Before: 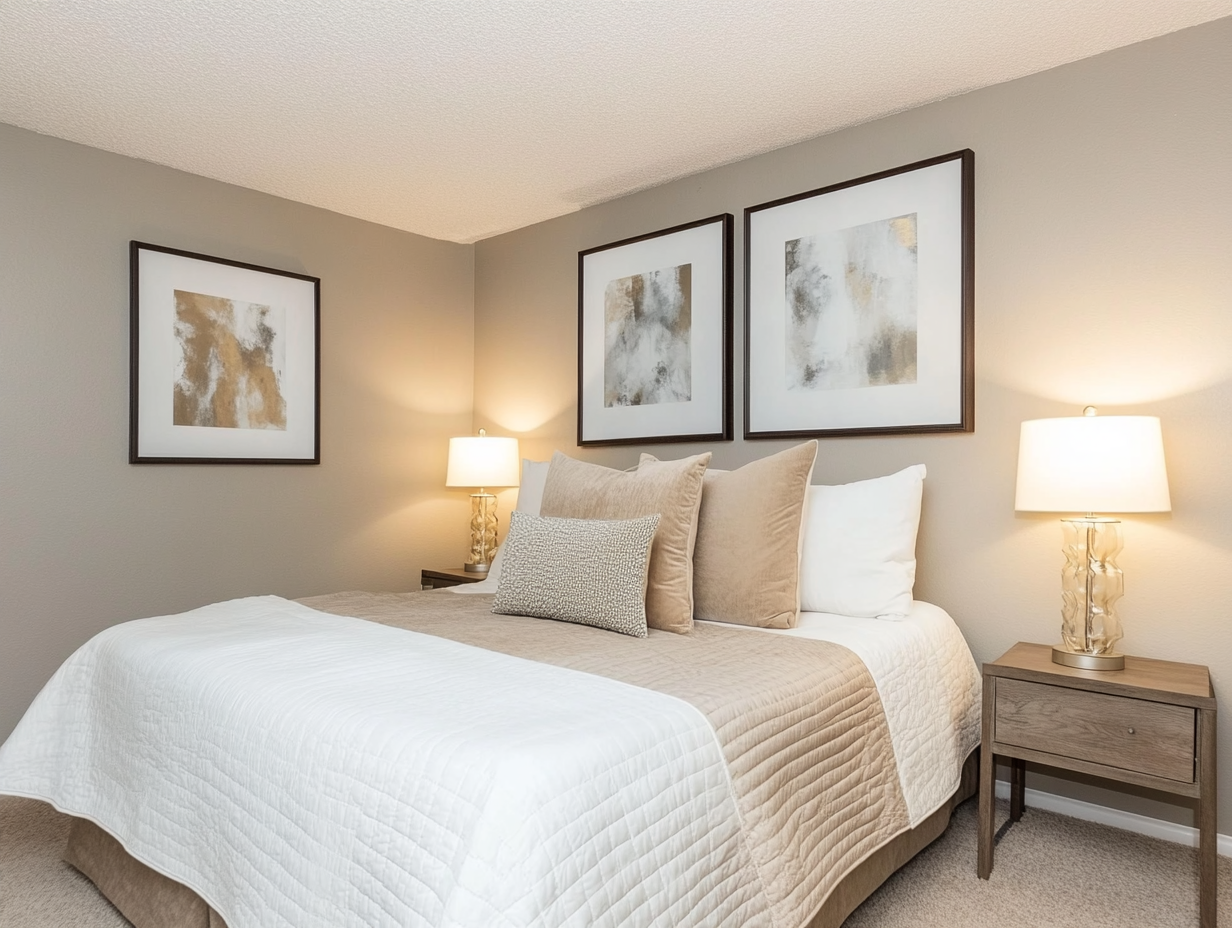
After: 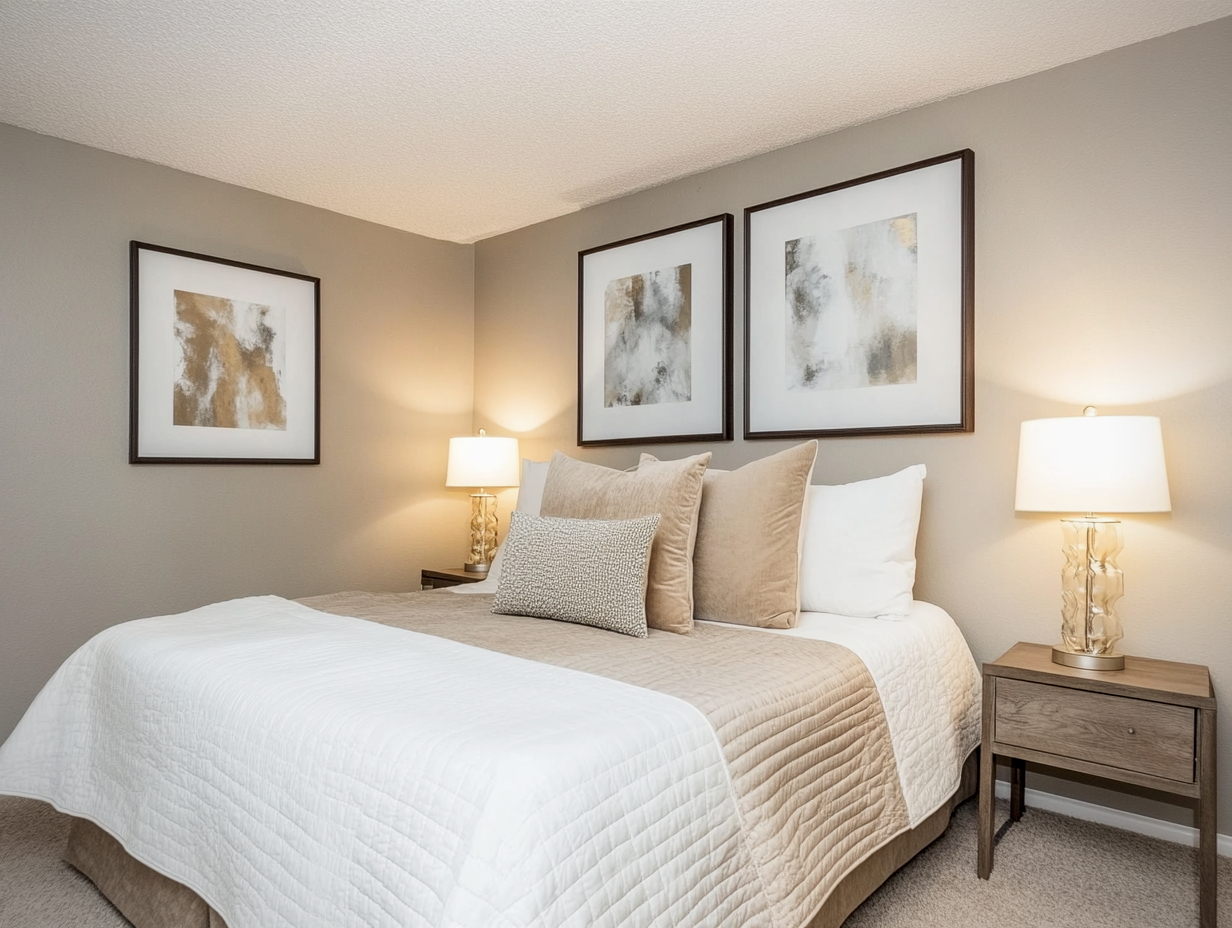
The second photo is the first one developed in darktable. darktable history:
vignetting: fall-off radius 46.05%, brightness -0.431, saturation -0.198, unbound false
tone curve: curves: ch0 [(0, 0) (0.822, 0.825) (0.994, 0.955)]; ch1 [(0, 0) (0.226, 0.261) (0.383, 0.397) (0.46, 0.46) (0.498, 0.501) (0.524, 0.543) (0.578, 0.575) (1, 1)]; ch2 [(0, 0) (0.438, 0.456) (0.5, 0.495) (0.547, 0.515) (0.597, 0.58) (0.629, 0.603) (1, 1)], preserve colors none
local contrast: on, module defaults
